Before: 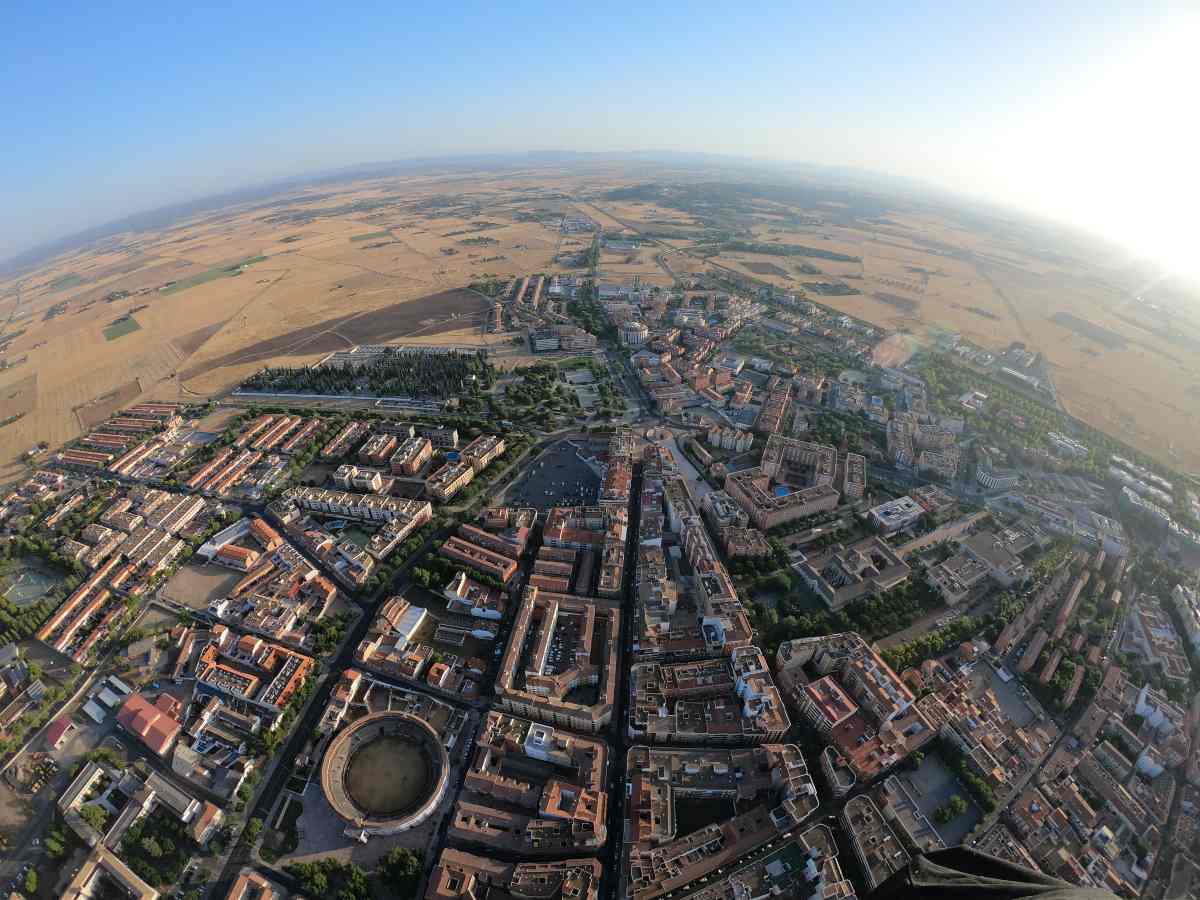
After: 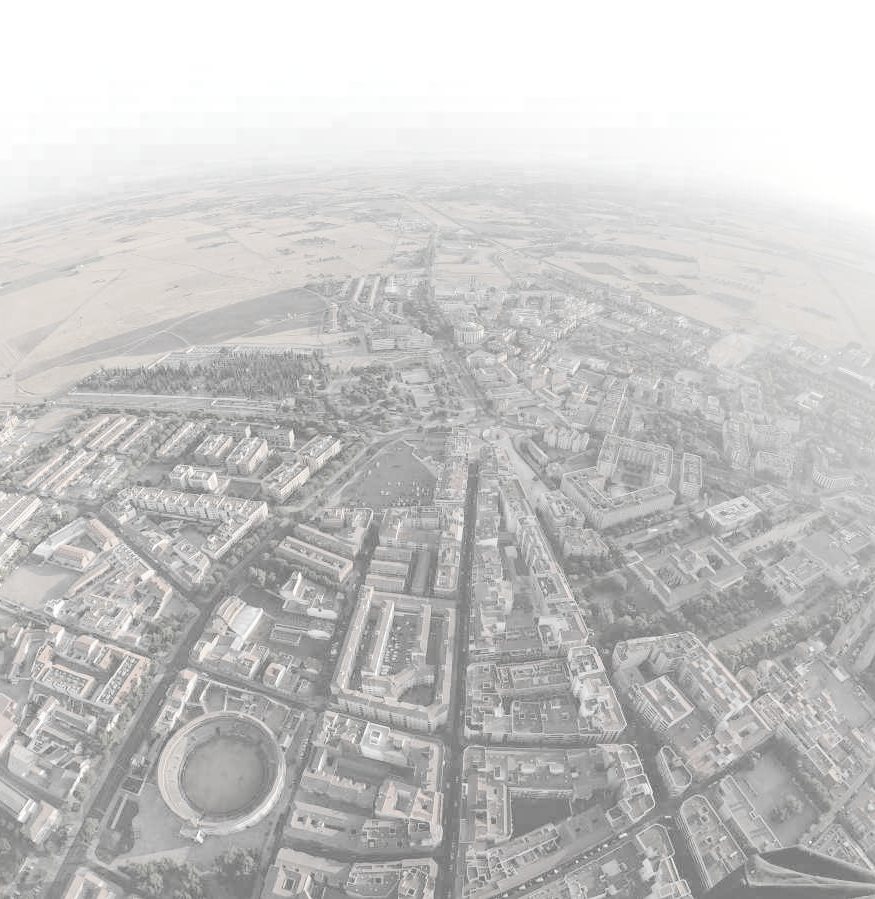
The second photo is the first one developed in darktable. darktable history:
crop: left 13.738%, right 13.344%
exposure: black level correction 0, exposure 0.892 EV, compensate highlight preservation false
contrast brightness saturation: contrast -0.324, brightness 0.765, saturation -0.784
color zones: curves: ch0 [(0, 0.613) (0.01, 0.613) (0.245, 0.448) (0.498, 0.529) (0.642, 0.665) (0.879, 0.777) (0.99, 0.613)]; ch1 [(0, 0.035) (0.121, 0.189) (0.259, 0.197) (0.415, 0.061) (0.589, 0.022) (0.732, 0.022) (0.857, 0.026) (0.991, 0.053)]
color balance rgb: perceptual saturation grading › global saturation 30.533%
